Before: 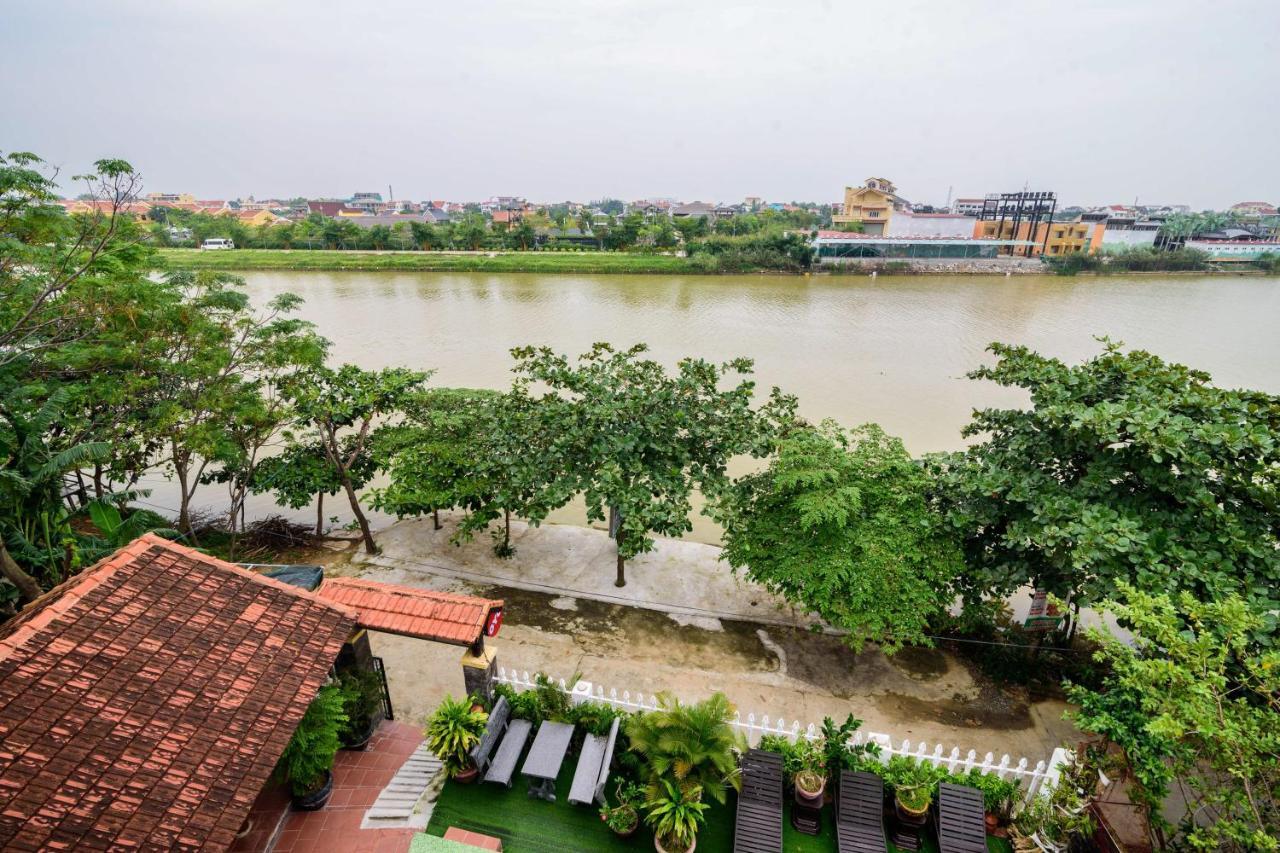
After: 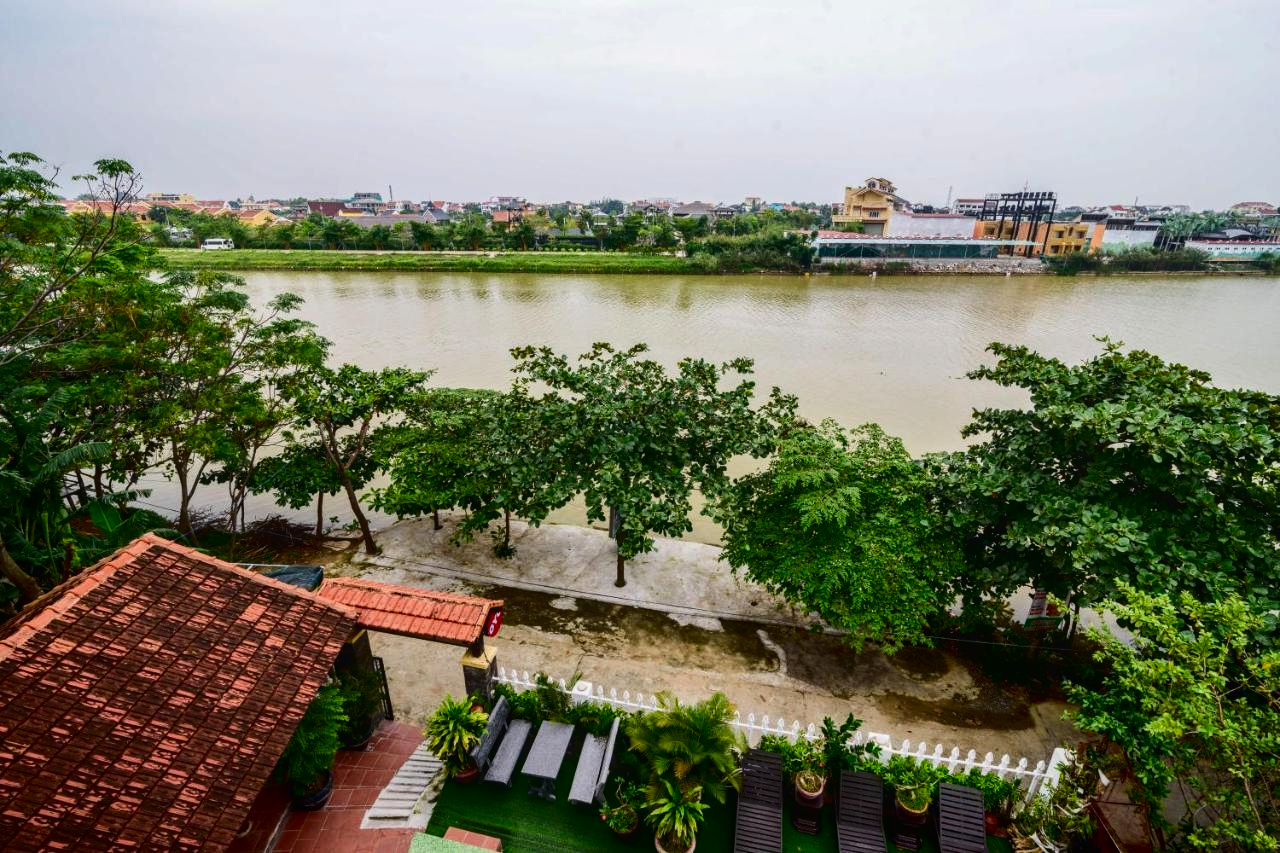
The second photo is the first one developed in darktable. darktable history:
local contrast: detail 109%
contrast brightness saturation: contrast 0.188, brightness -0.231, saturation 0.108
